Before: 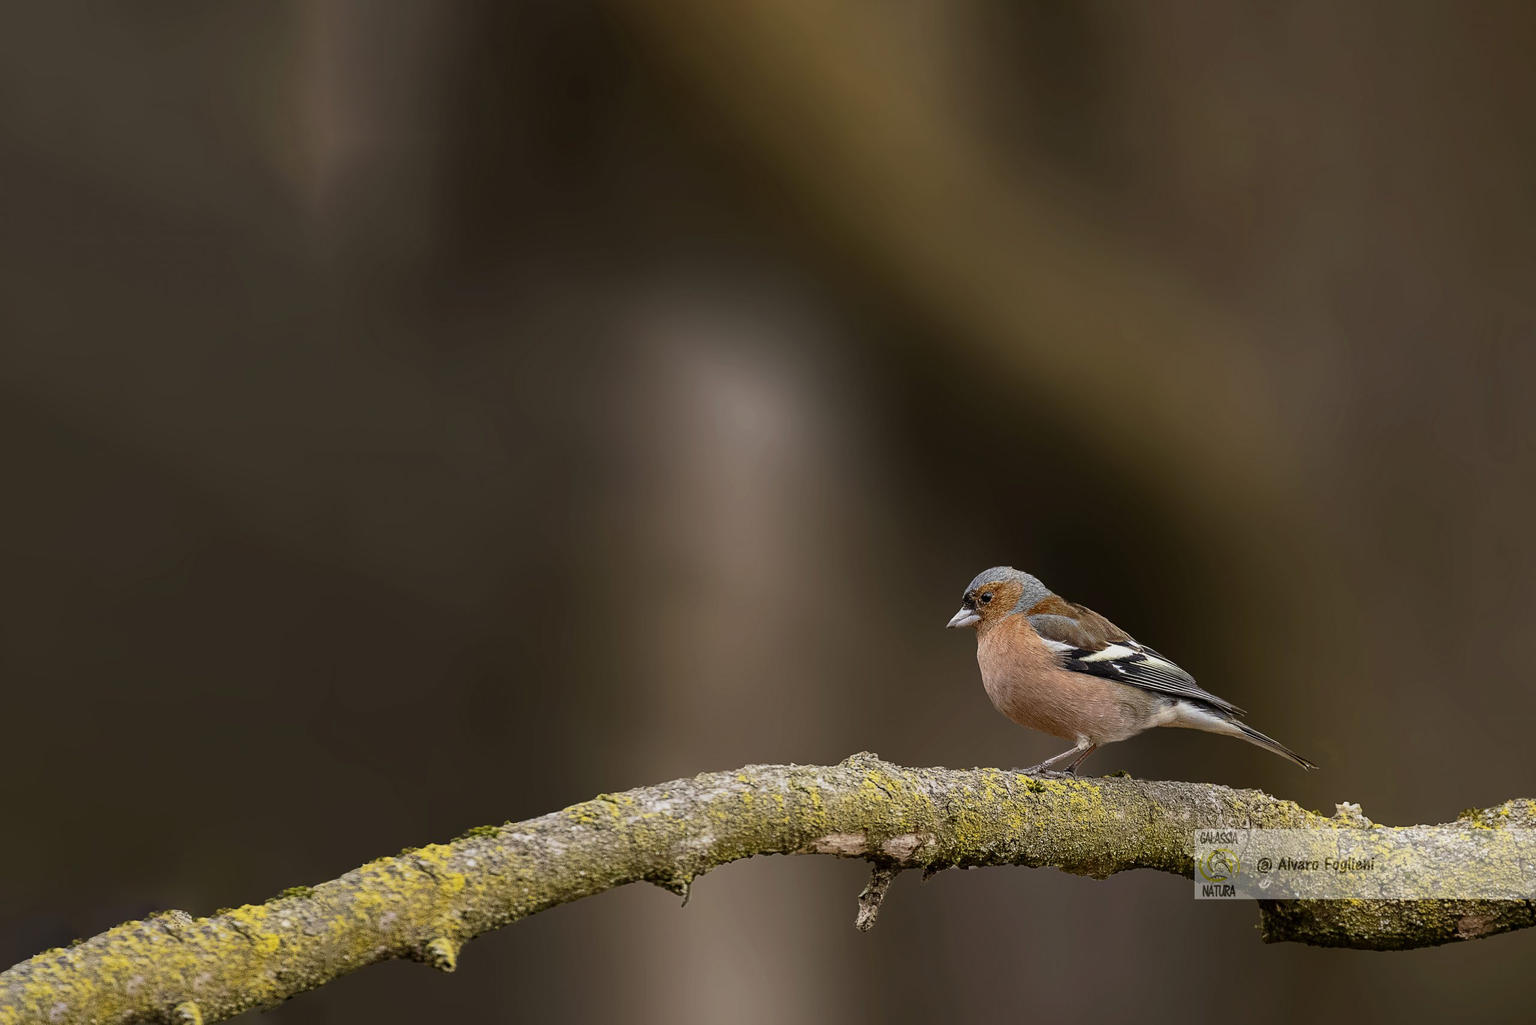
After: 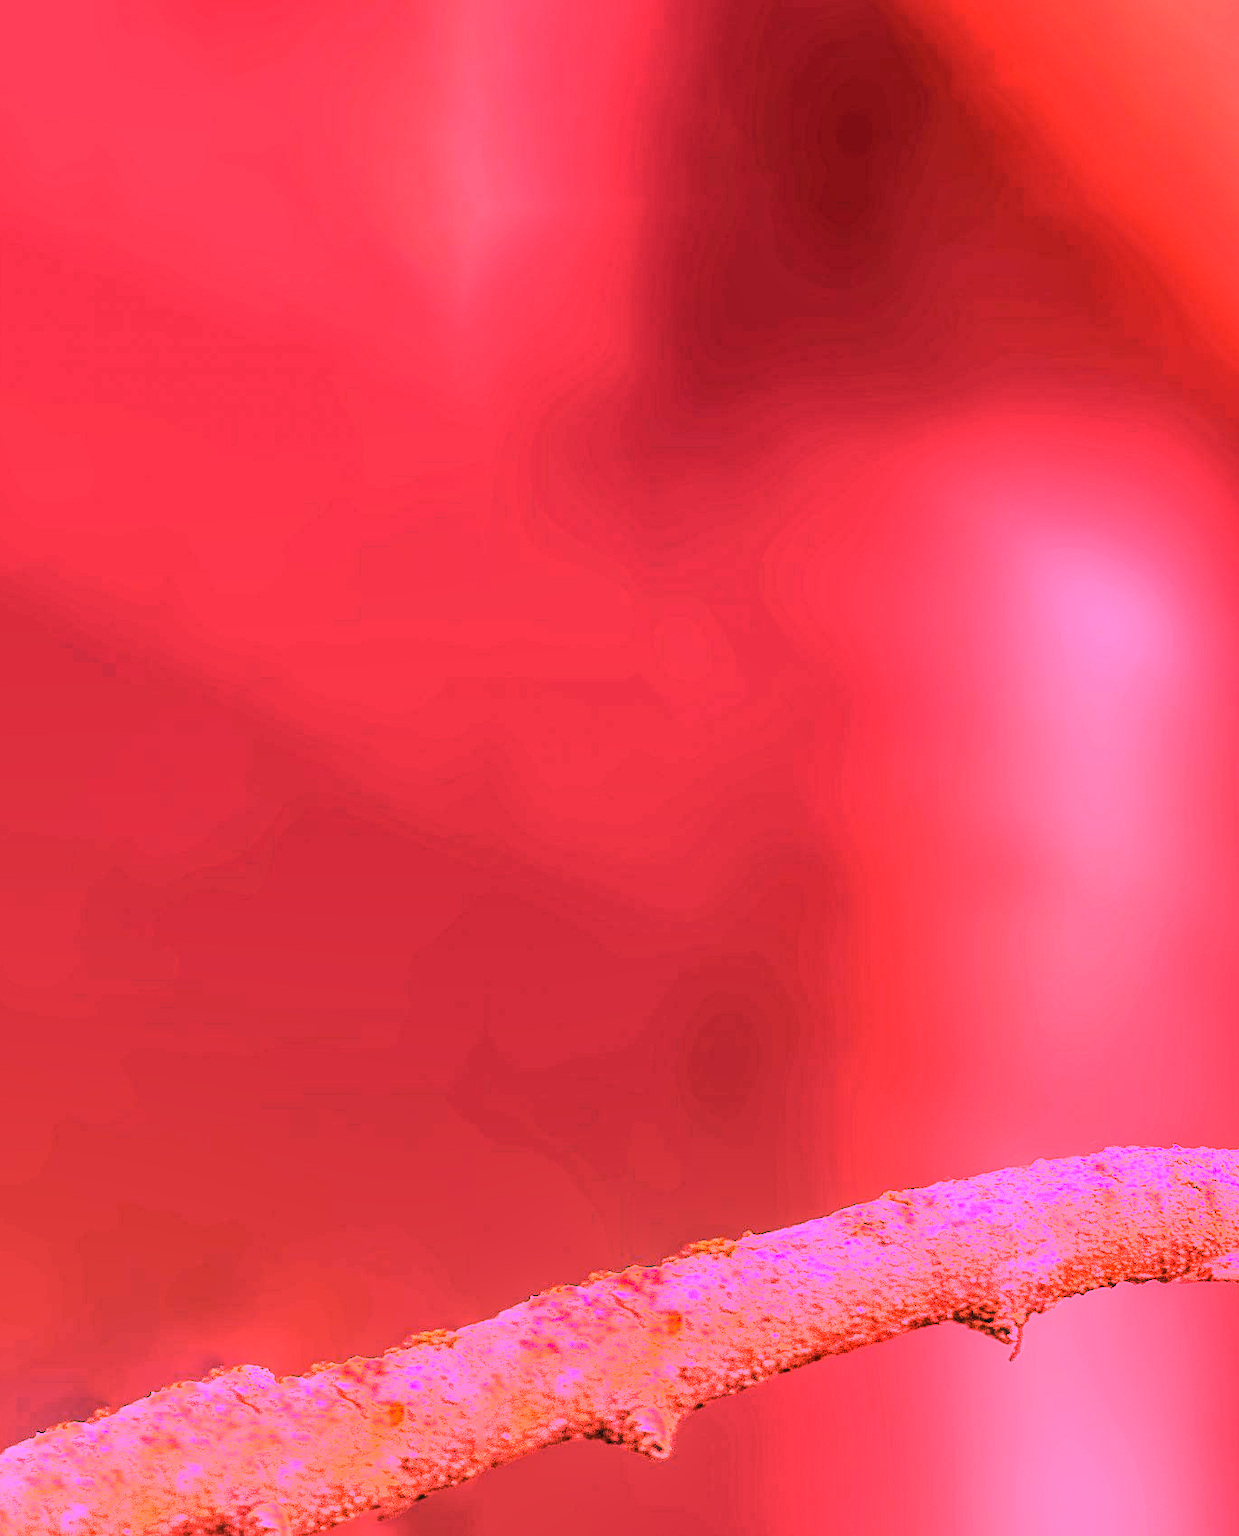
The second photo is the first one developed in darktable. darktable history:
white balance: red 4.26, blue 1.802
local contrast: on, module defaults
crop: left 0.587%, right 45.588%, bottom 0.086%
